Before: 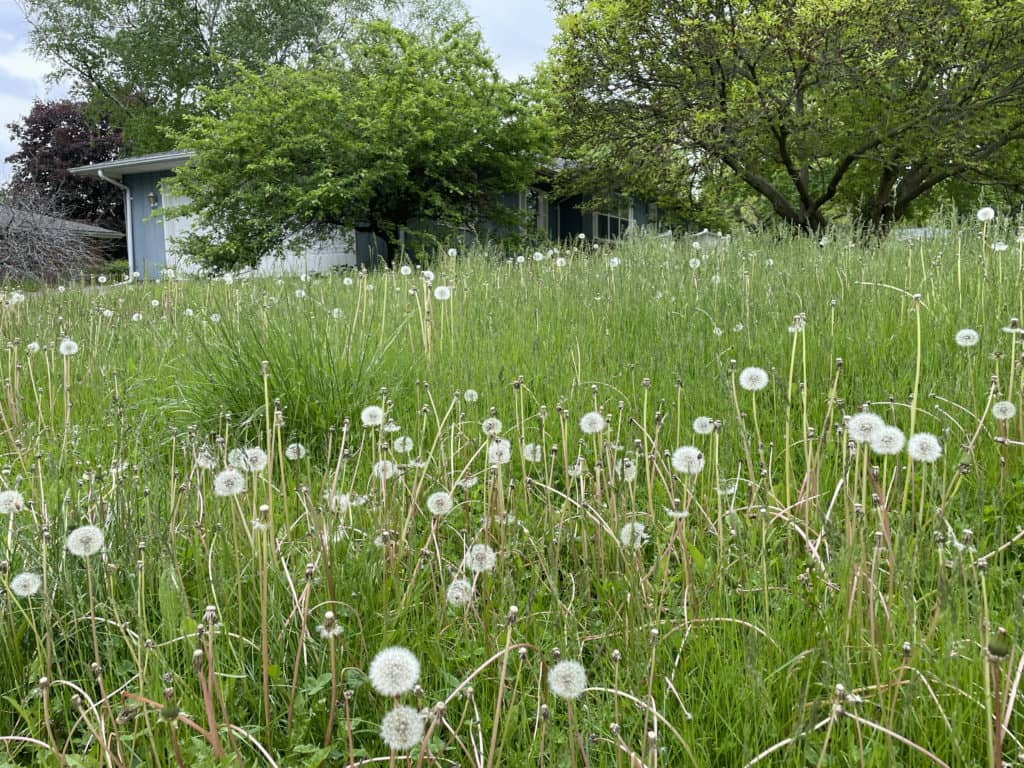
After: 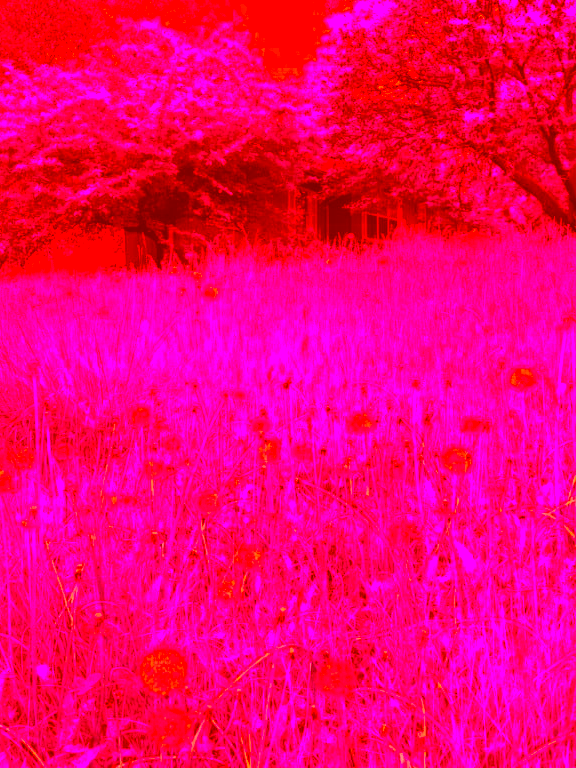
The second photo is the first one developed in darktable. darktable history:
color correction: highlights a* -39.02, highlights b* -39.25, shadows a* -39.81, shadows b* -39.5, saturation -2.95
crop and rotate: left 22.635%, right 21.028%
tone curve: curves: ch0 [(0, 0) (0.003, 0.003) (0.011, 0.012) (0.025, 0.023) (0.044, 0.04) (0.069, 0.056) (0.1, 0.082) (0.136, 0.107) (0.177, 0.144) (0.224, 0.186) (0.277, 0.237) (0.335, 0.297) (0.399, 0.37) (0.468, 0.465) (0.543, 0.567) (0.623, 0.68) (0.709, 0.782) (0.801, 0.86) (0.898, 0.924) (1, 1)], color space Lab, linked channels, preserve colors none
